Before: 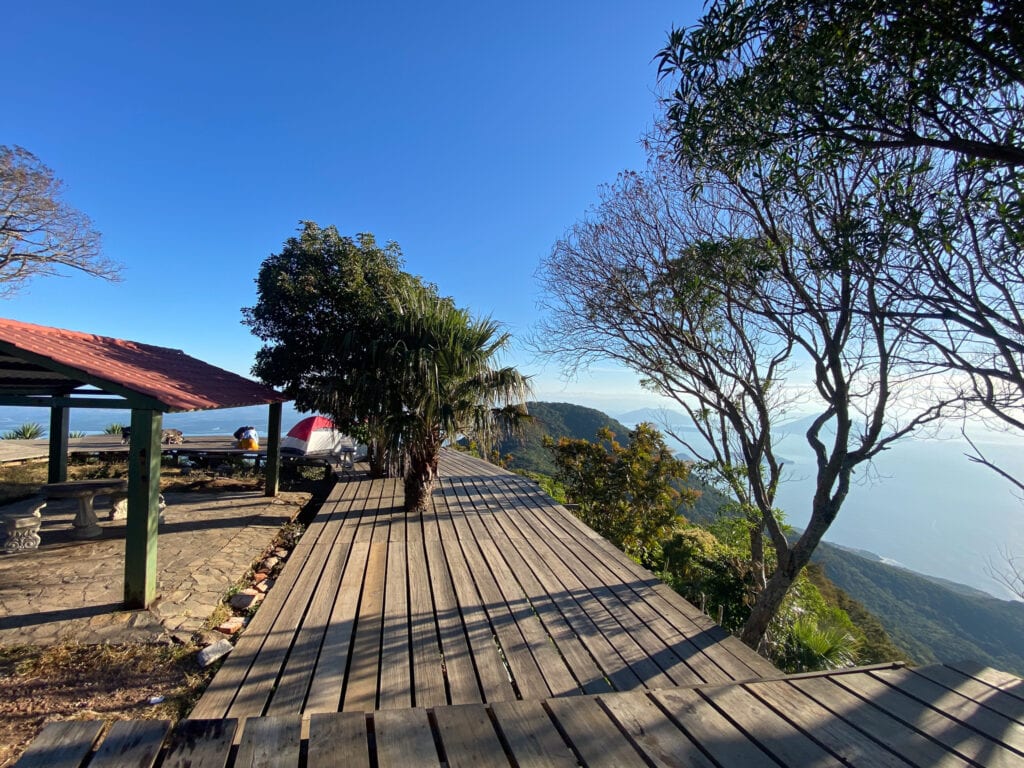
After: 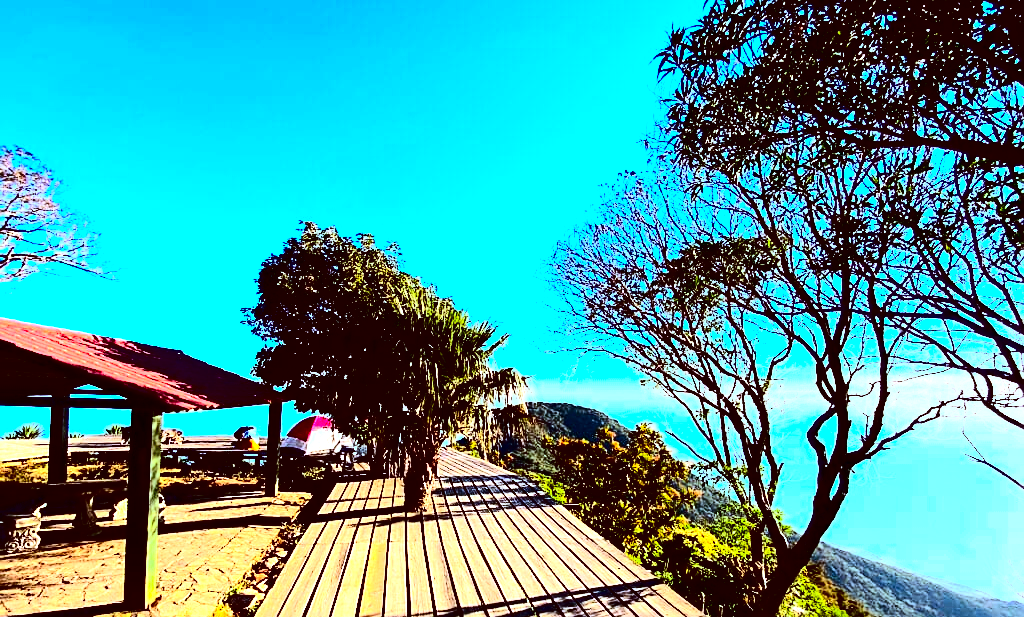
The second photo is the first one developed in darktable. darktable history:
sharpen: on, module defaults
color correction: highlights a* -4.18, highlights b* -10.81
exposure: black level correction -0.023, exposure 1.397 EV, compensate highlight preservation false
crop: bottom 19.644%
rgb levels: mode RGB, independent channels, levels [[0, 0.5, 1], [0, 0.521, 1], [0, 0.536, 1]]
contrast brightness saturation: contrast 0.77, brightness -1, saturation 1
